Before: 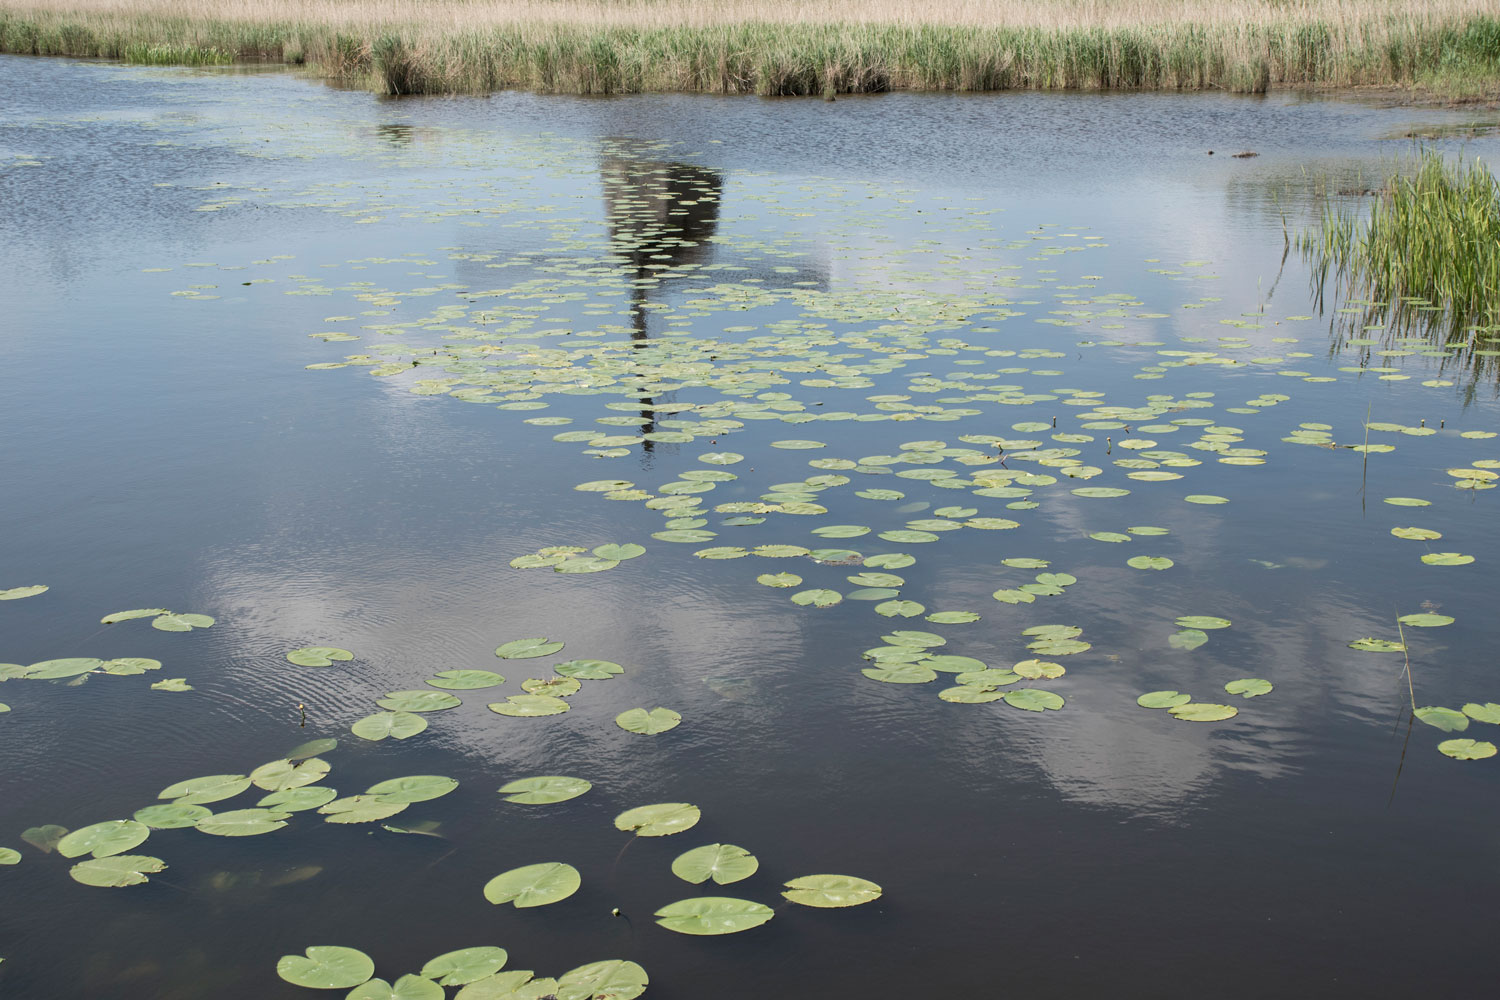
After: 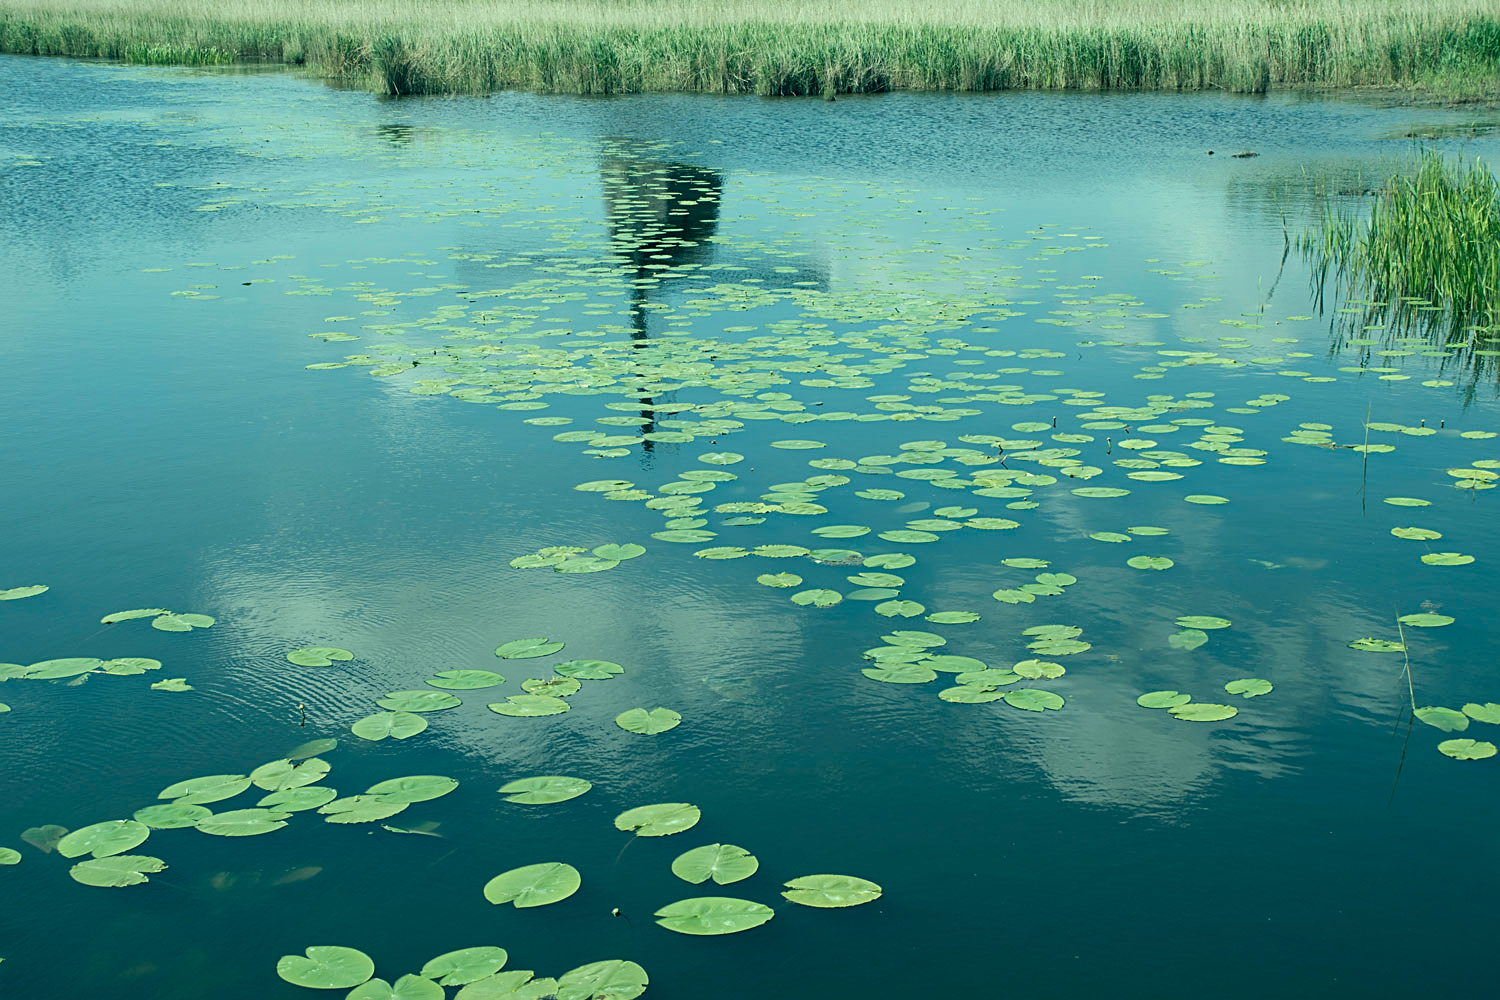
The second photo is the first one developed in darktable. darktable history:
sharpen: on, module defaults
color correction: highlights a* -20.08, highlights b* 9.8, shadows a* -20.4, shadows b* -10.76
